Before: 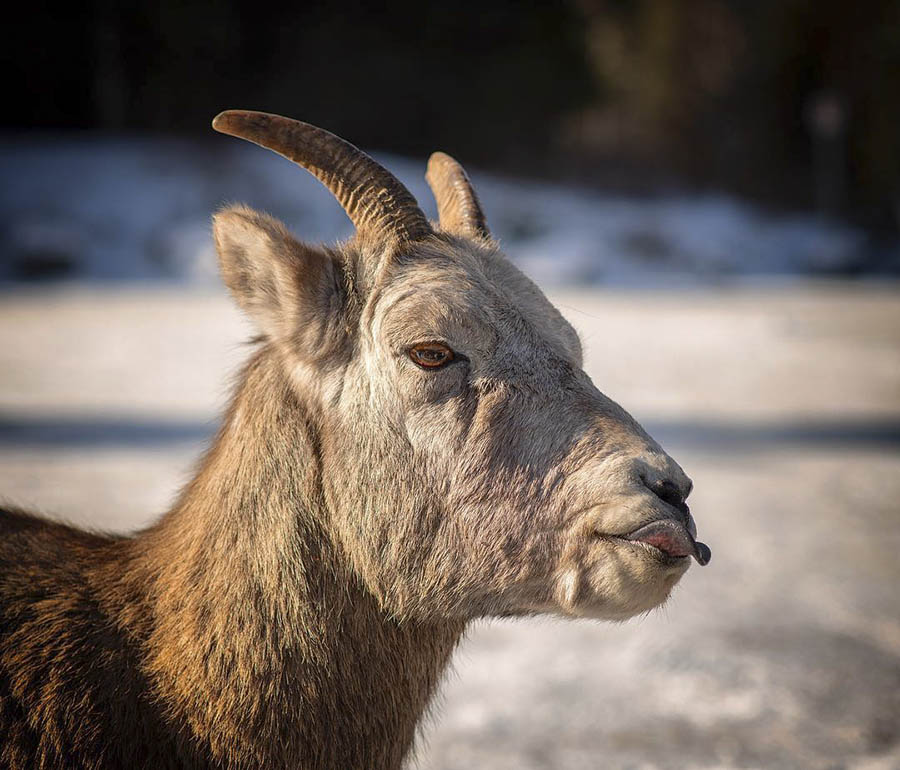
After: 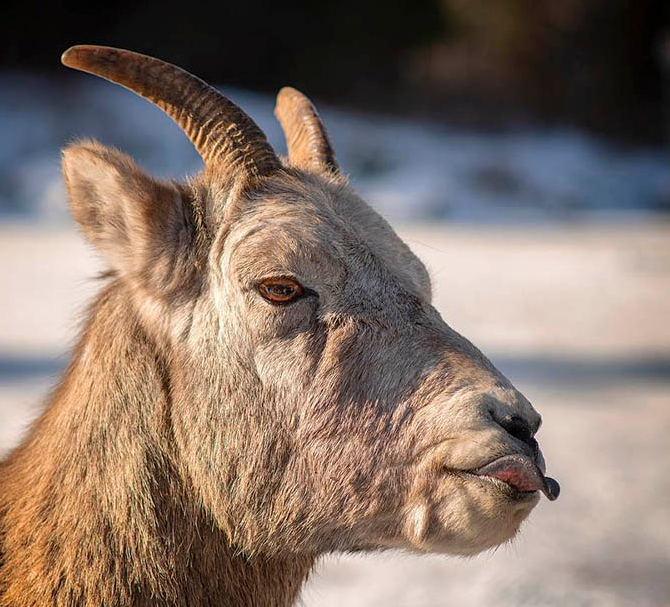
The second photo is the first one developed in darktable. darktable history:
crop: left 16.813%, top 8.554%, right 8.689%, bottom 12.521%
